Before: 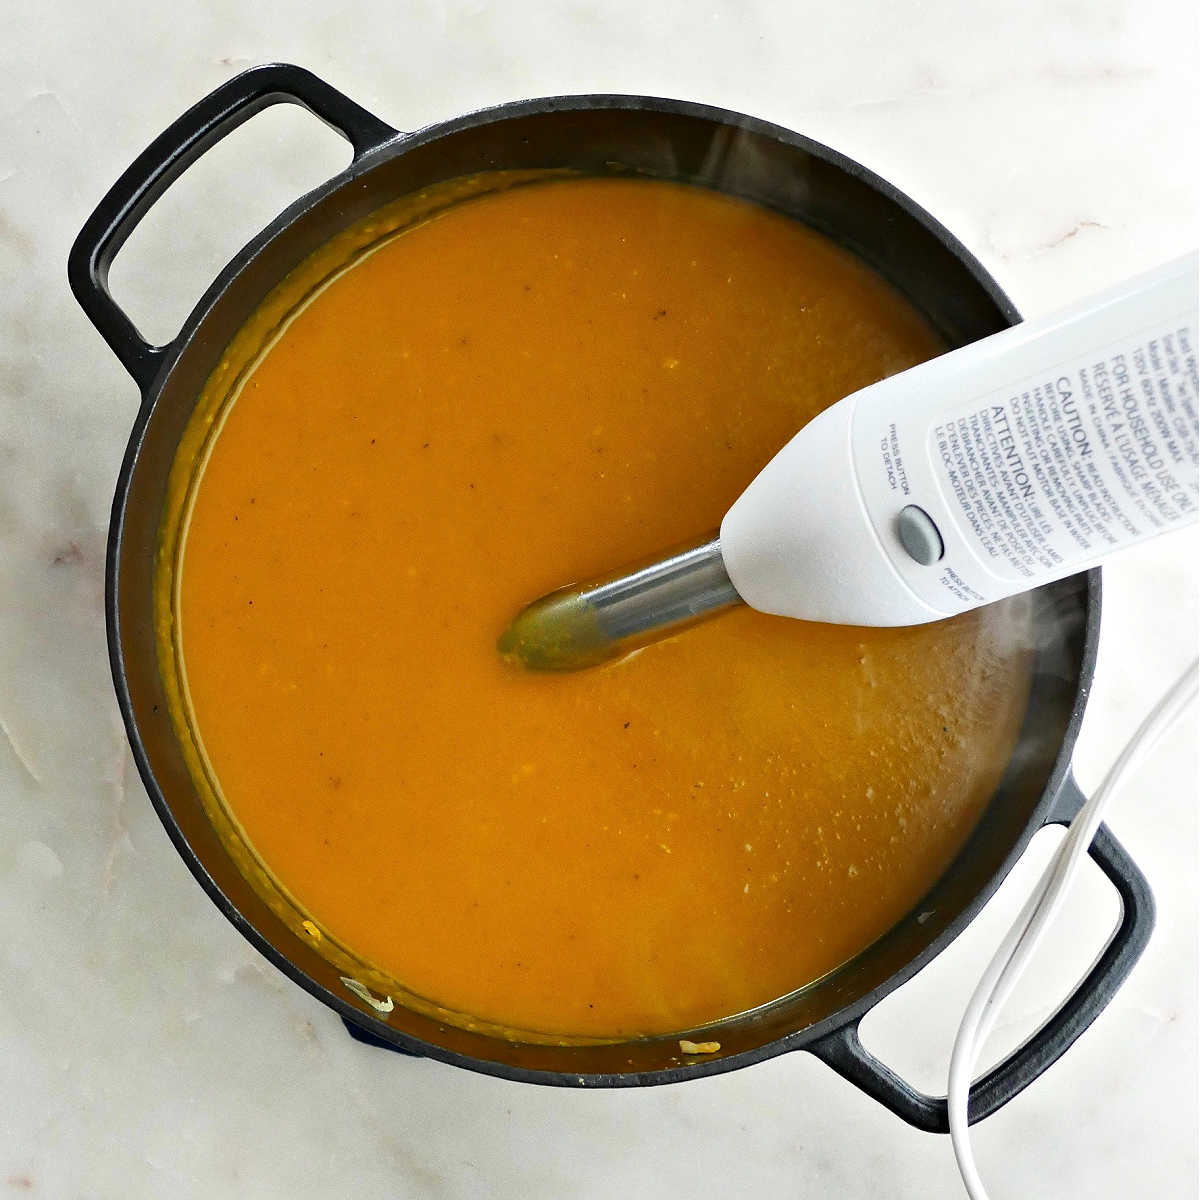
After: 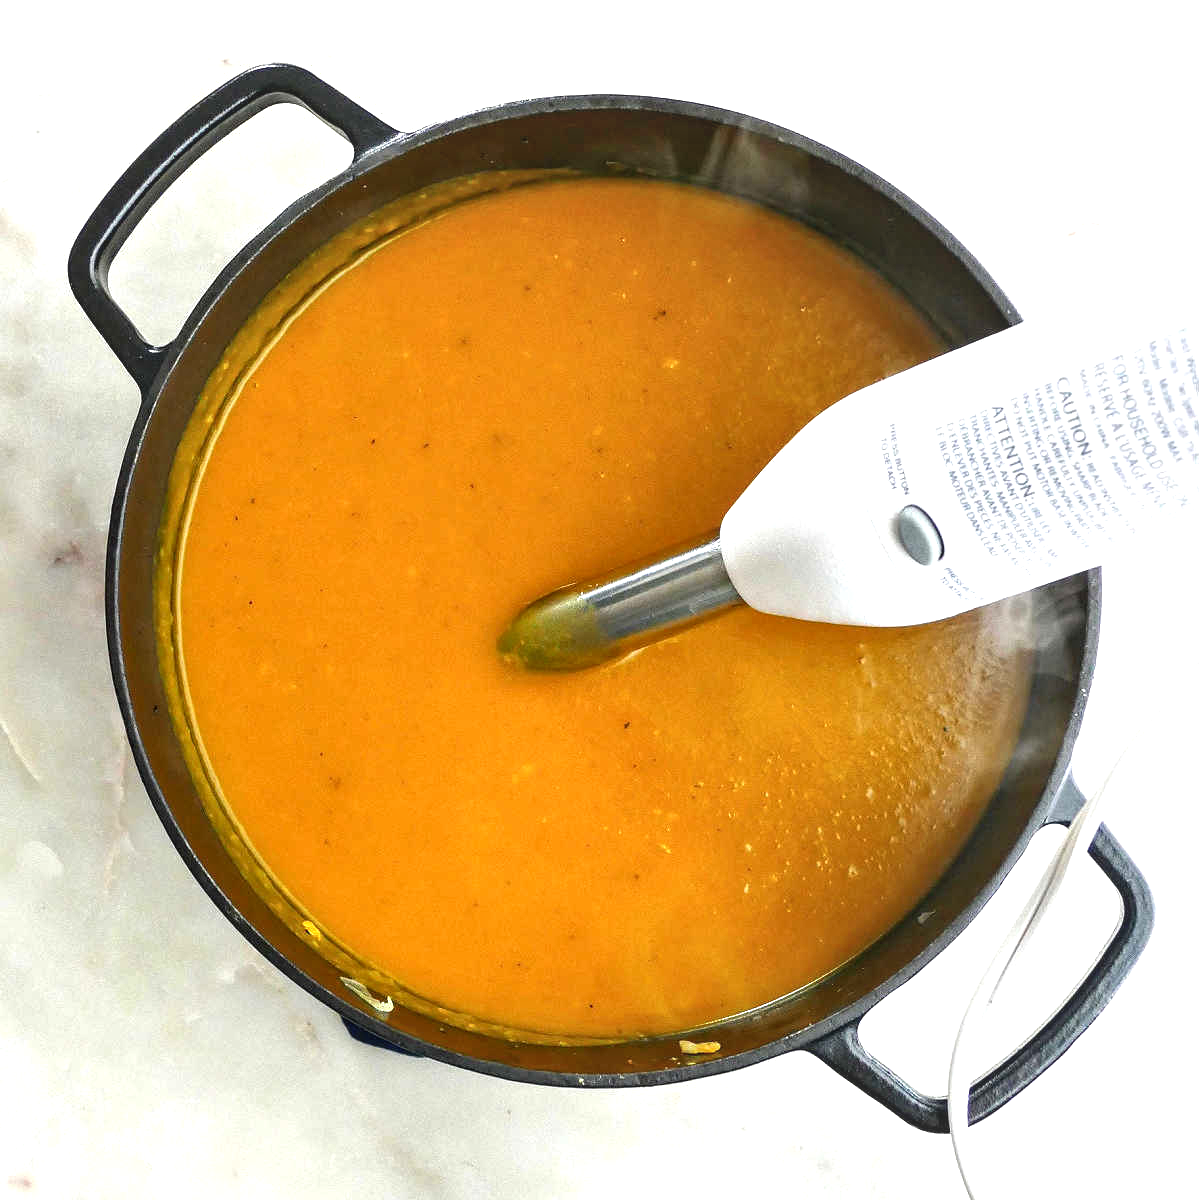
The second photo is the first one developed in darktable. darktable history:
exposure: black level correction 0, exposure 1.379 EV, compensate exposure bias true, compensate highlight preservation false
local contrast: on, module defaults
